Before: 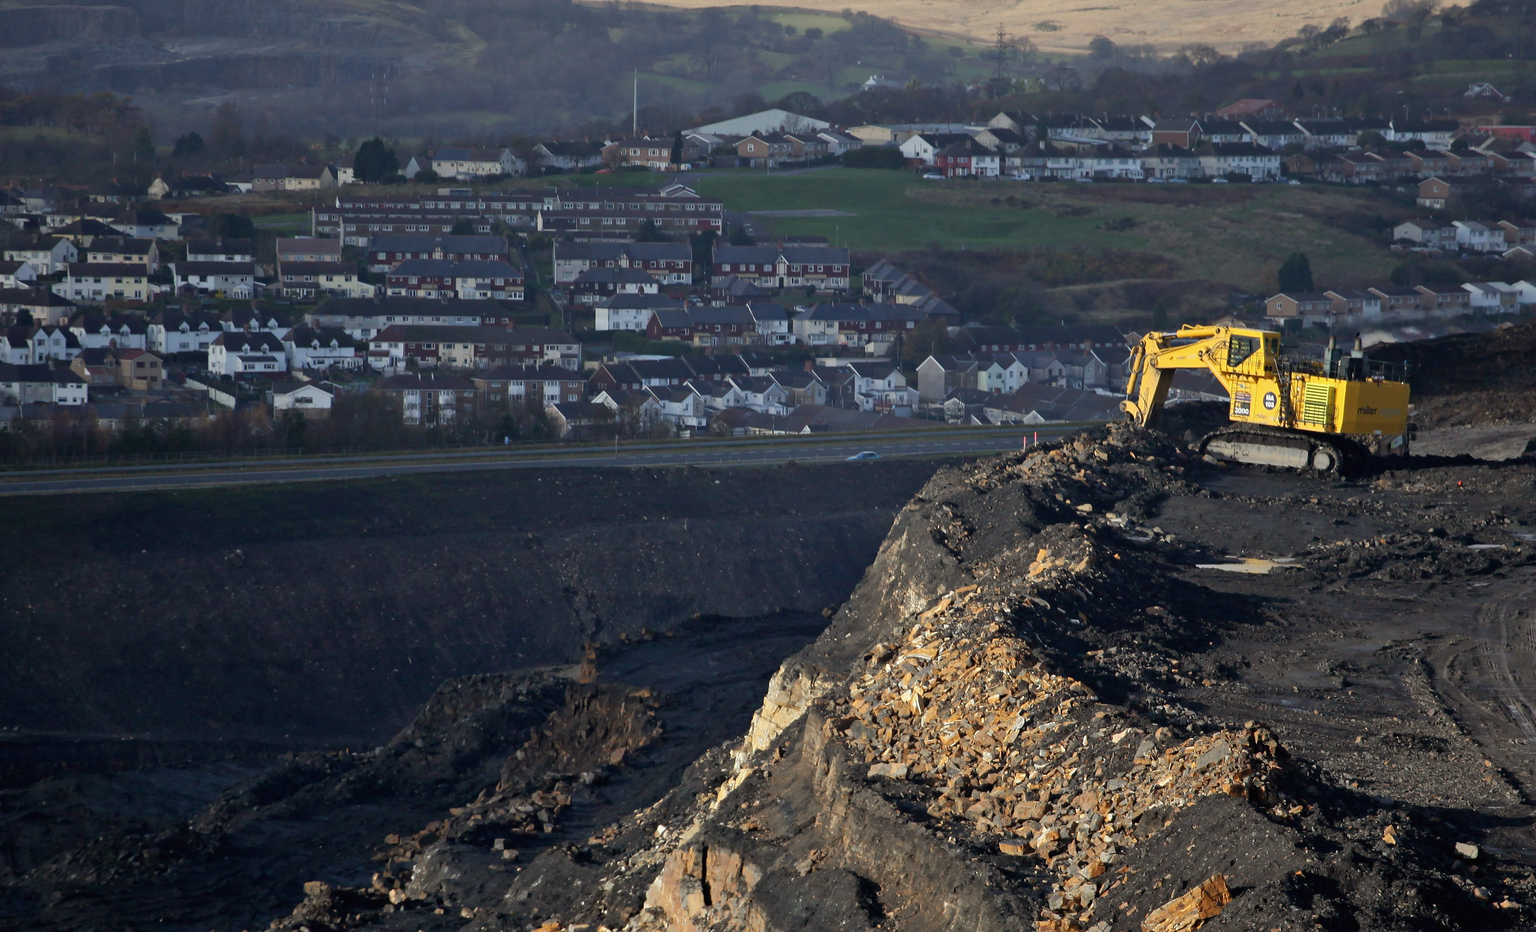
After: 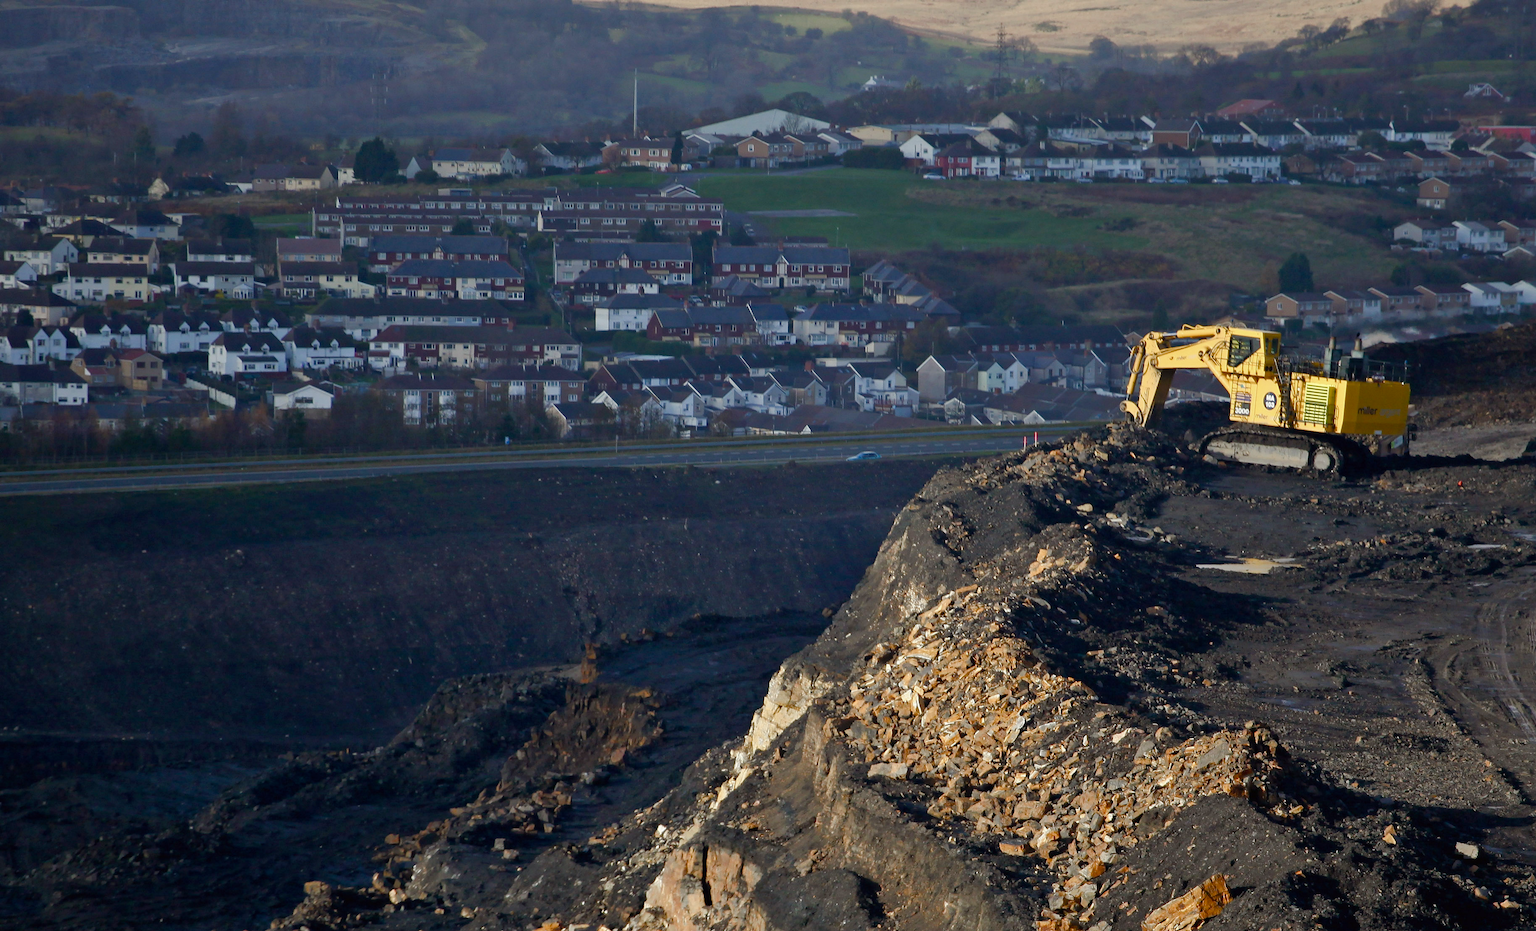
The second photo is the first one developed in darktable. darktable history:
color balance rgb: perceptual saturation grading › global saturation 0.462%, perceptual saturation grading › highlights -29.151%, perceptual saturation grading › mid-tones 29.723%, perceptual saturation grading › shadows 60.046%
